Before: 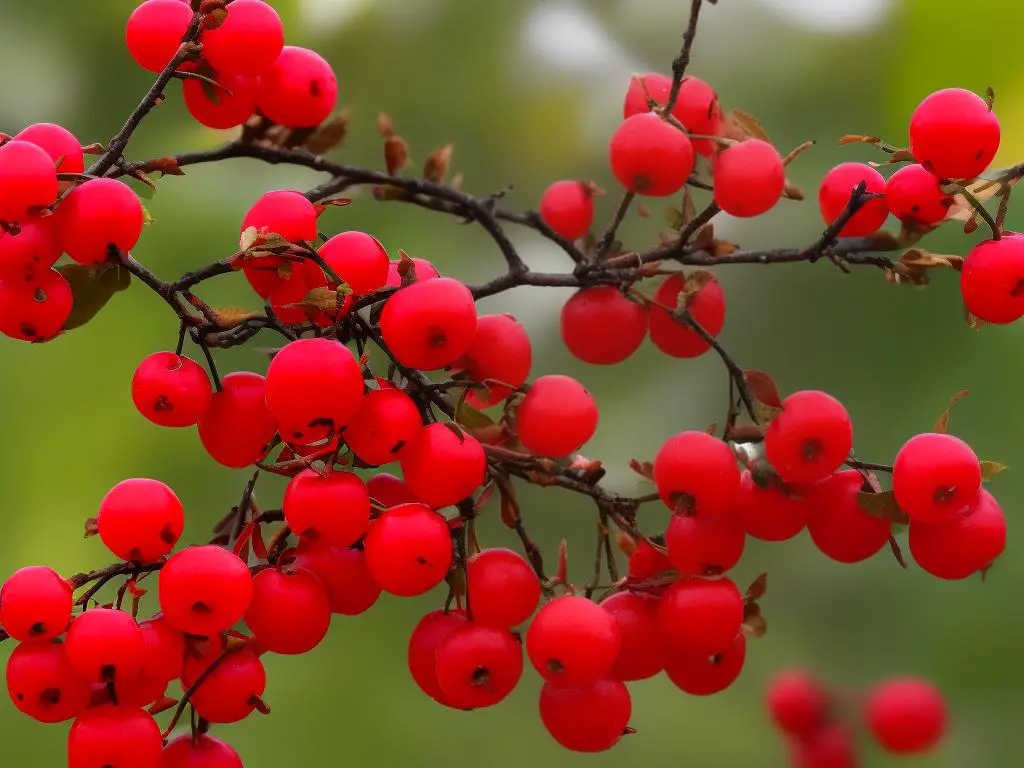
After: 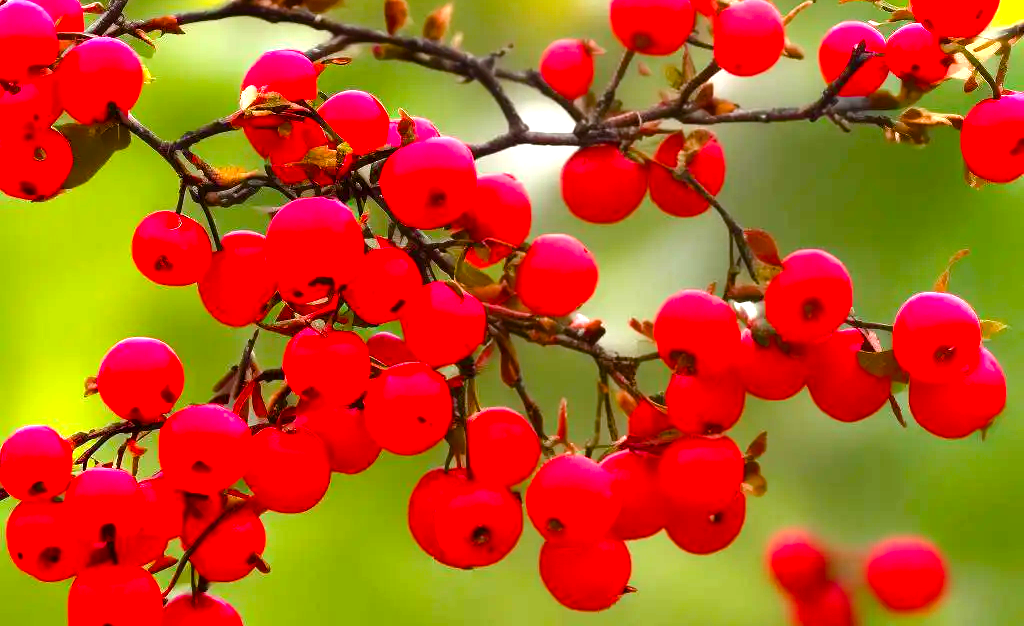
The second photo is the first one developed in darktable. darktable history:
sharpen: radius 2.936, amount 0.857, threshold 47.107
color balance rgb: perceptual saturation grading › global saturation 34.744%, perceptual saturation grading › highlights -25.431%, perceptual saturation grading › shadows 49.699%, perceptual brilliance grading › highlights 13.055%, perceptual brilliance grading › mid-tones 8.556%, perceptual brilliance grading › shadows -17.627%
exposure: black level correction 0, exposure 1.2 EV, compensate exposure bias true, compensate highlight preservation false
crop and rotate: top 18.384%
